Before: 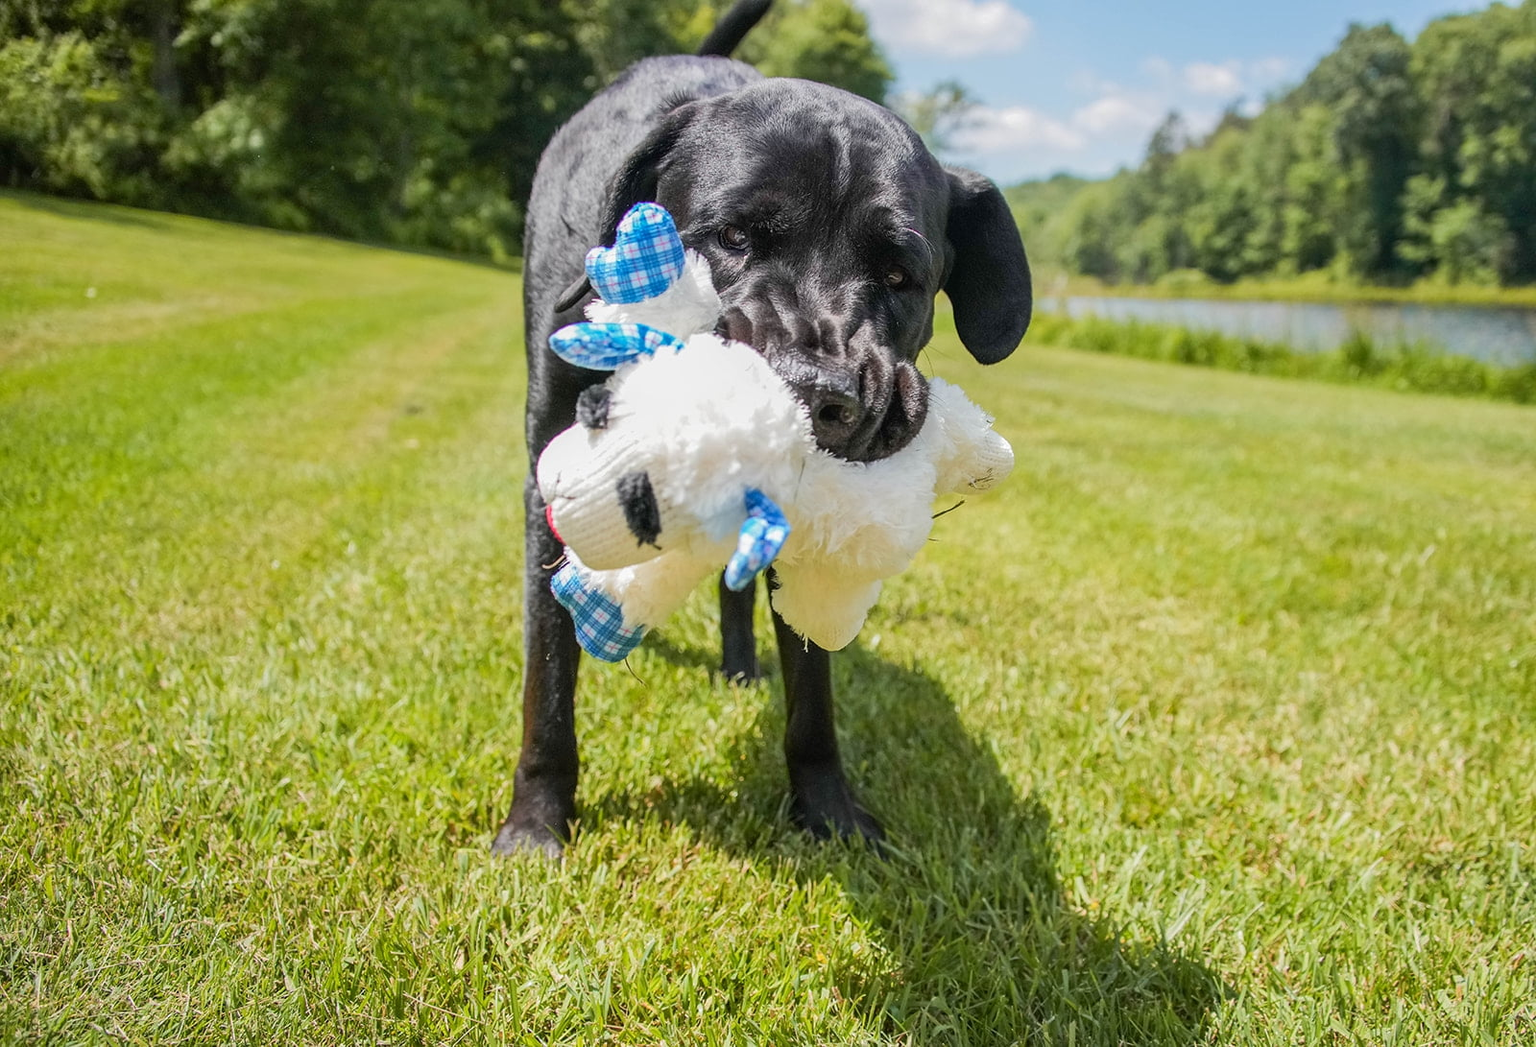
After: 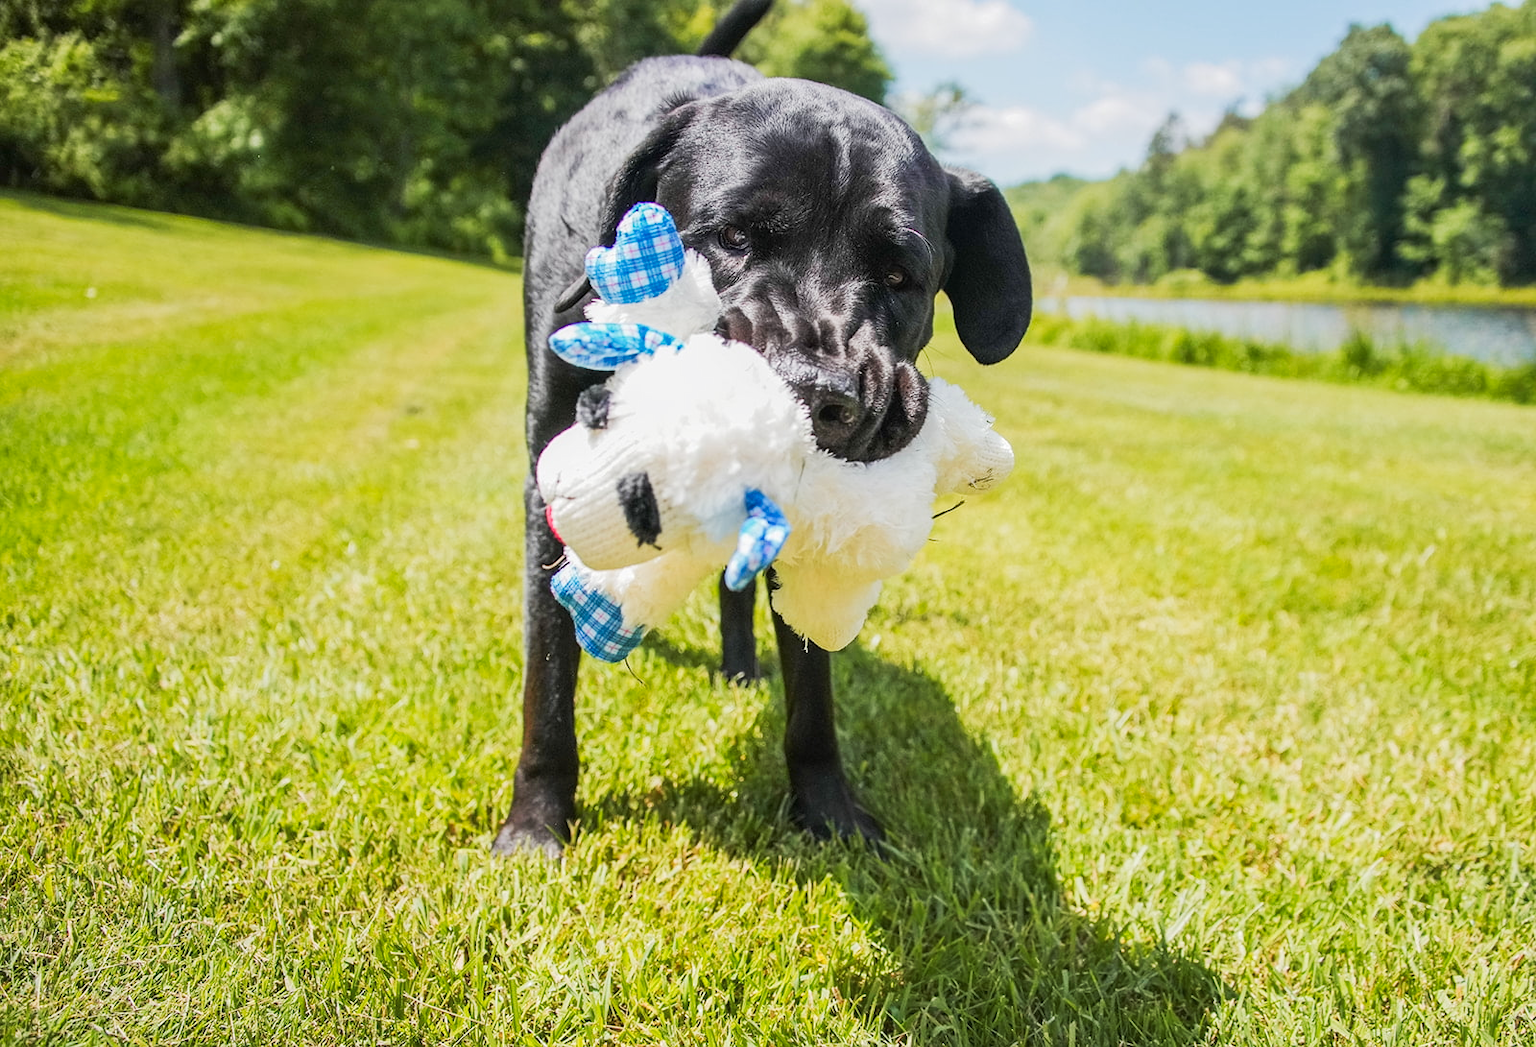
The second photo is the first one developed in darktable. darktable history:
tone curve: curves: ch0 [(0, 0) (0.003, 0.006) (0.011, 0.015) (0.025, 0.032) (0.044, 0.054) (0.069, 0.079) (0.1, 0.111) (0.136, 0.146) (0.177, 0.186) (0.224, 0.229) (0.277, 0.286) (0.335, 0.348) (0.399, 0.426) (0.468, 0.514) (0.543, 0.609) (0.623, 0.706) (0.709, 0.789) (0.801, 0.862) (0.898, 0.926) (1, 1)], preserve colors none
